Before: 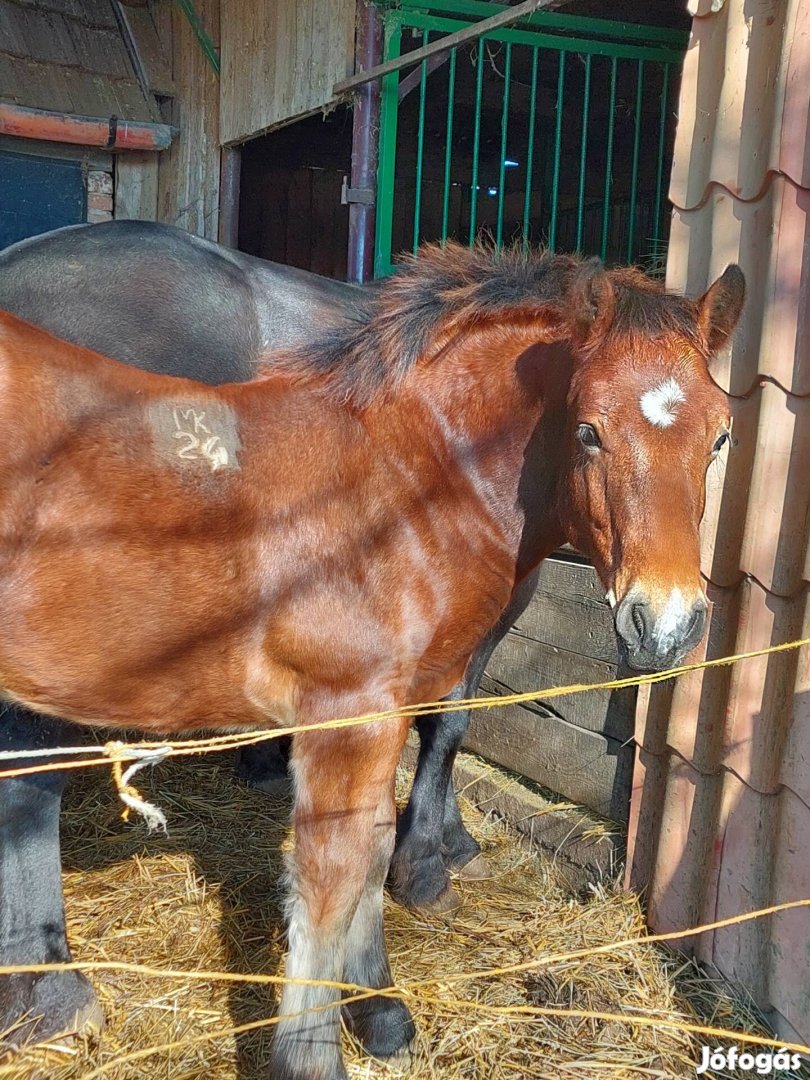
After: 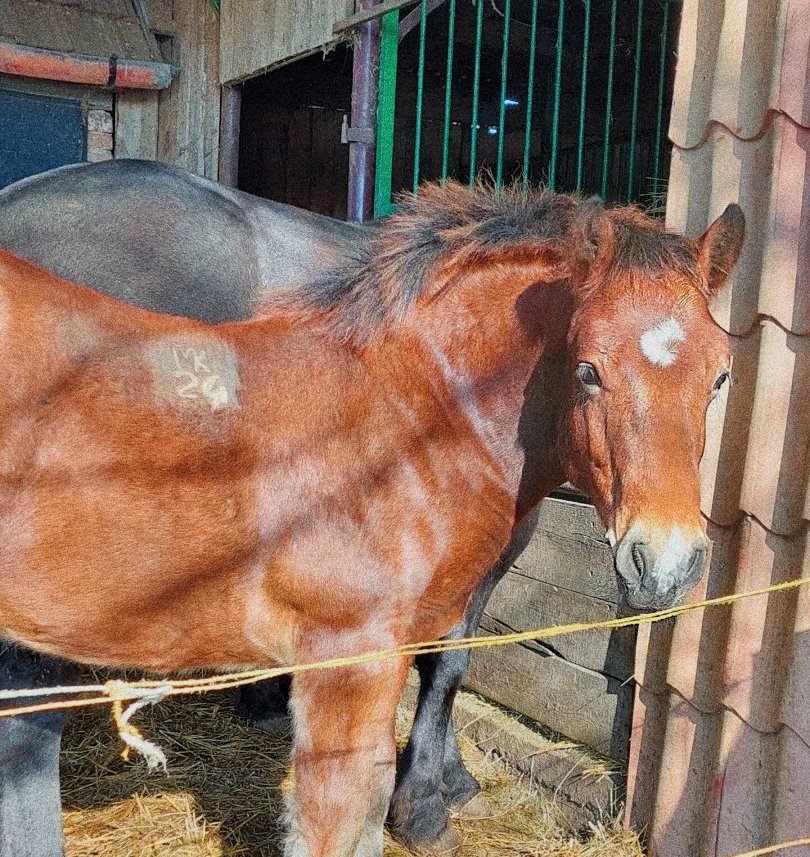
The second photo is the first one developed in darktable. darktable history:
grain: coarseness 14.49 ISO, strength 48.04%, mid-tones bias 35%
crop and rotate: top 5.667%, bottom 14.937%
exposure: black level correction 0, exposure 0.5 EV, compensate exposure bias true, compensate highlight preservation false
filmic rgb: black relative exposure -7.65 EV, white relative exposure 4.56 EV, hardness 3.61
